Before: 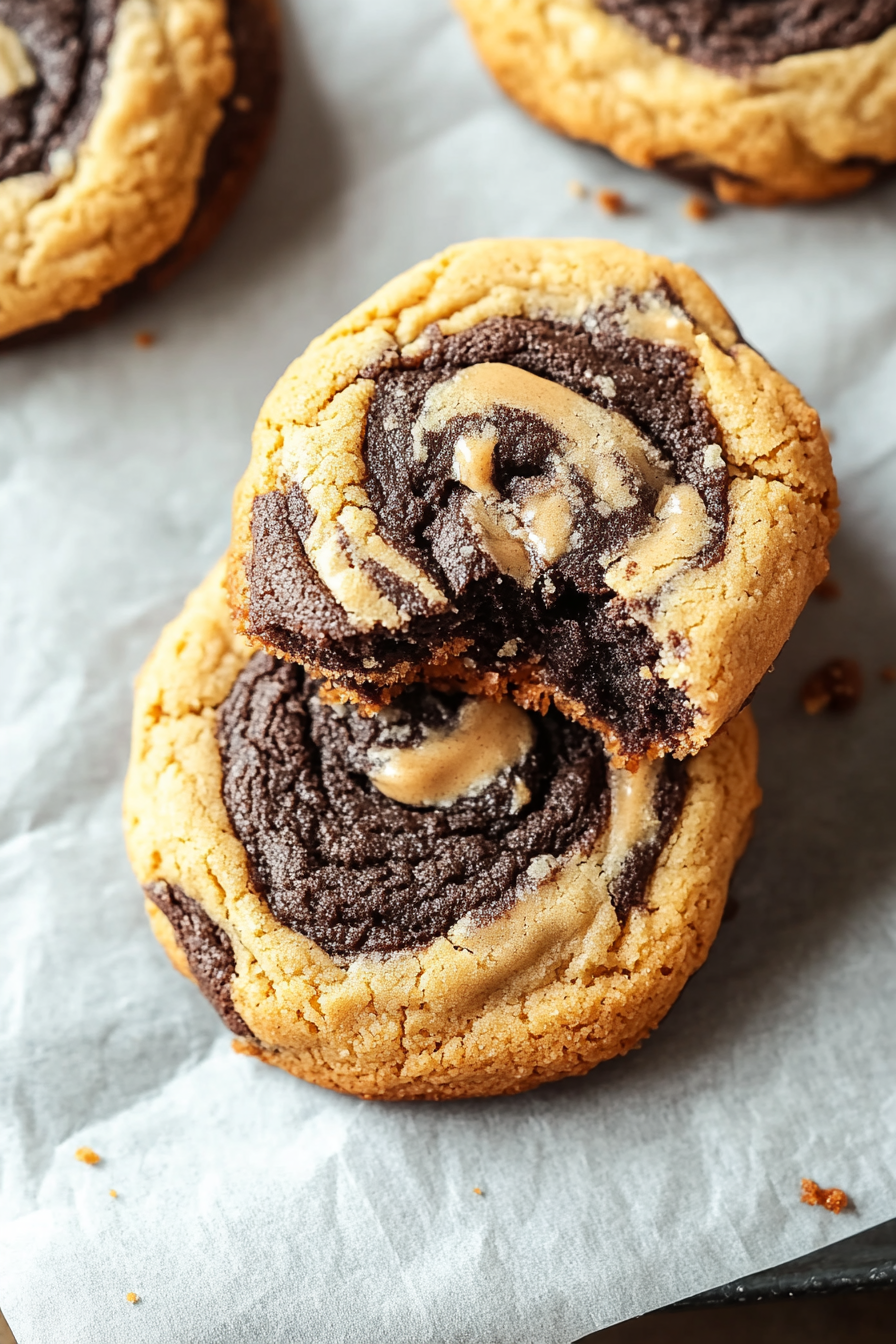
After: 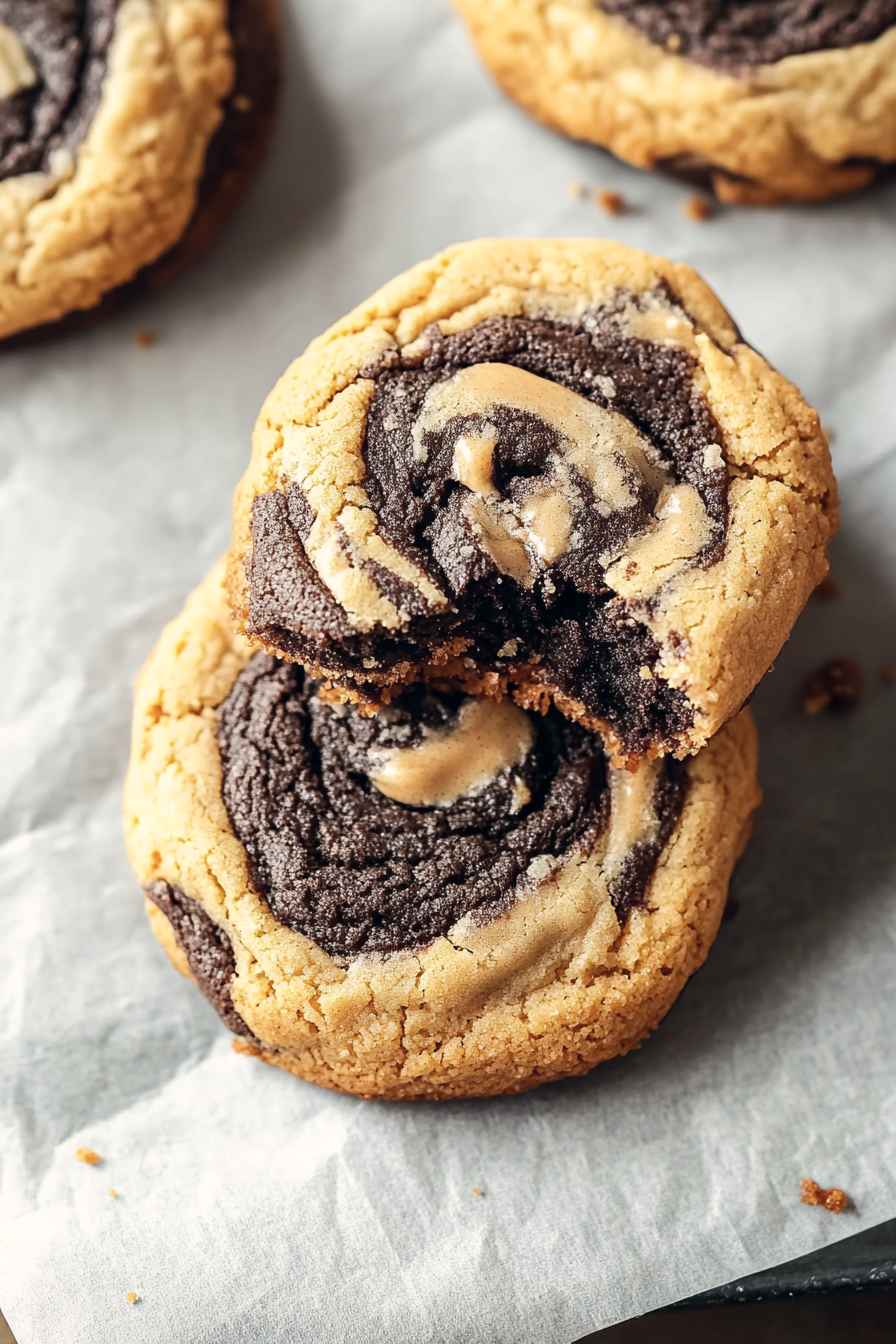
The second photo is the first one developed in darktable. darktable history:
color correction: highlights a* 2.86, highlights b* 5.02, shadows a* -2.14, shadows b* -4.89, saturation 0.825
